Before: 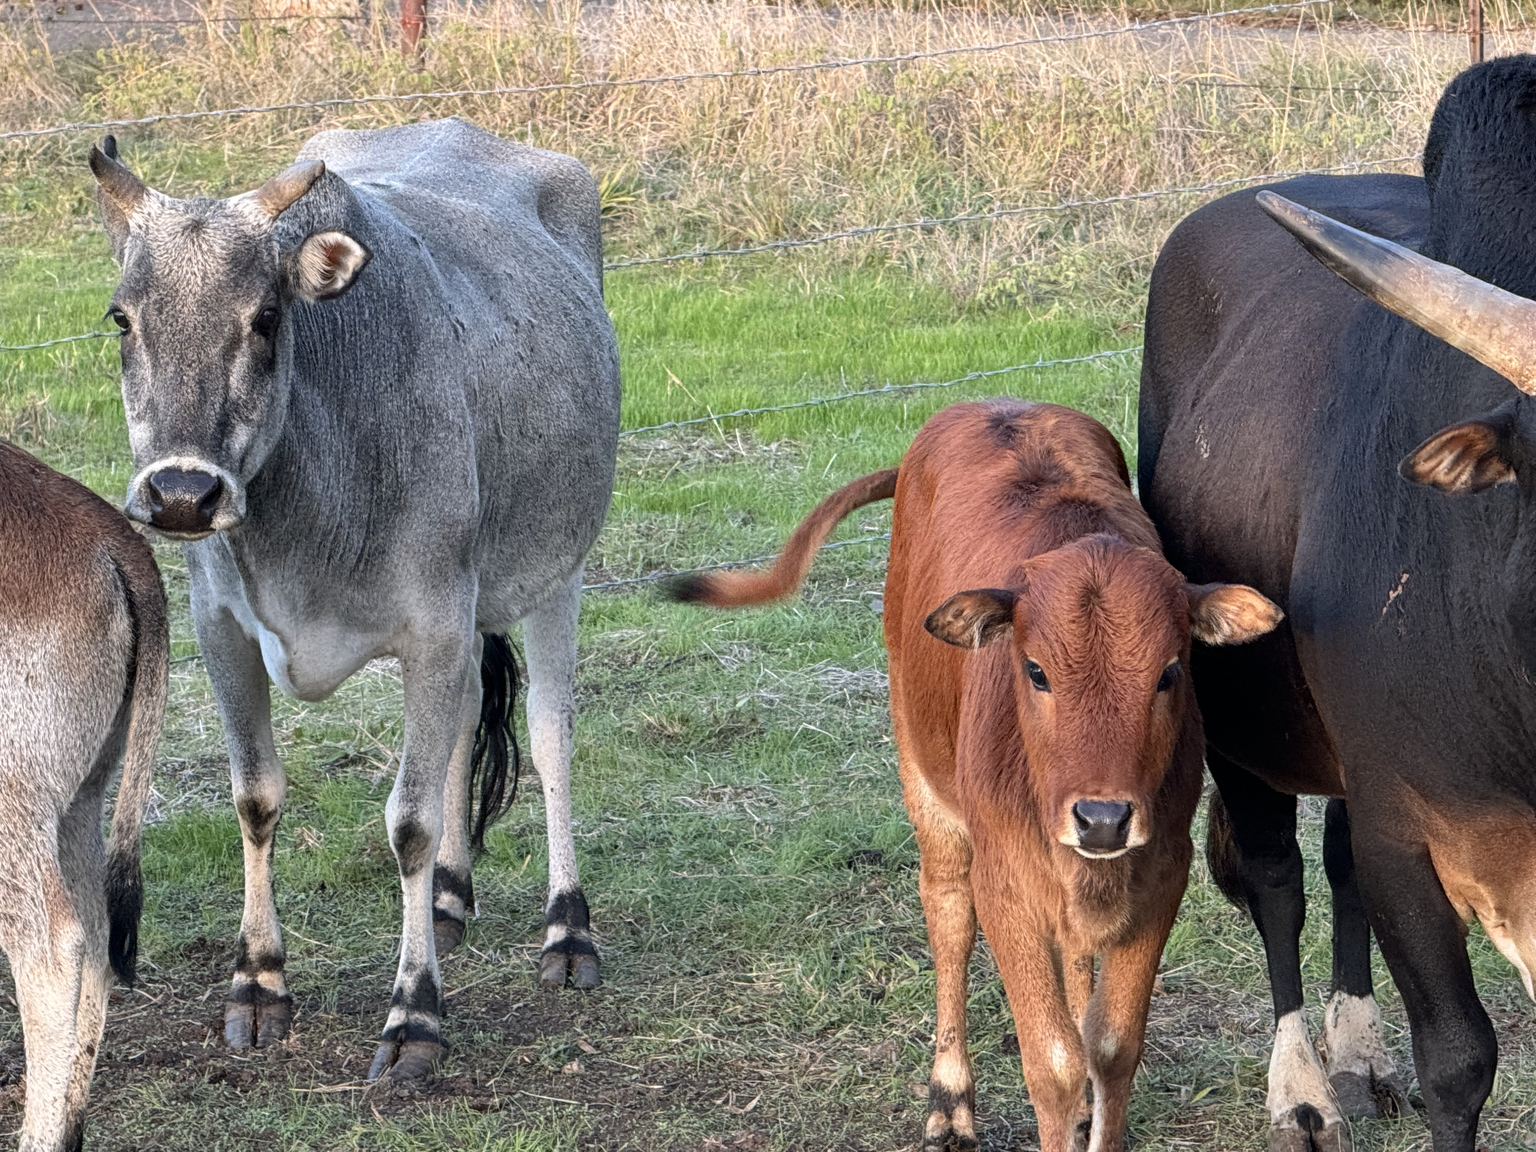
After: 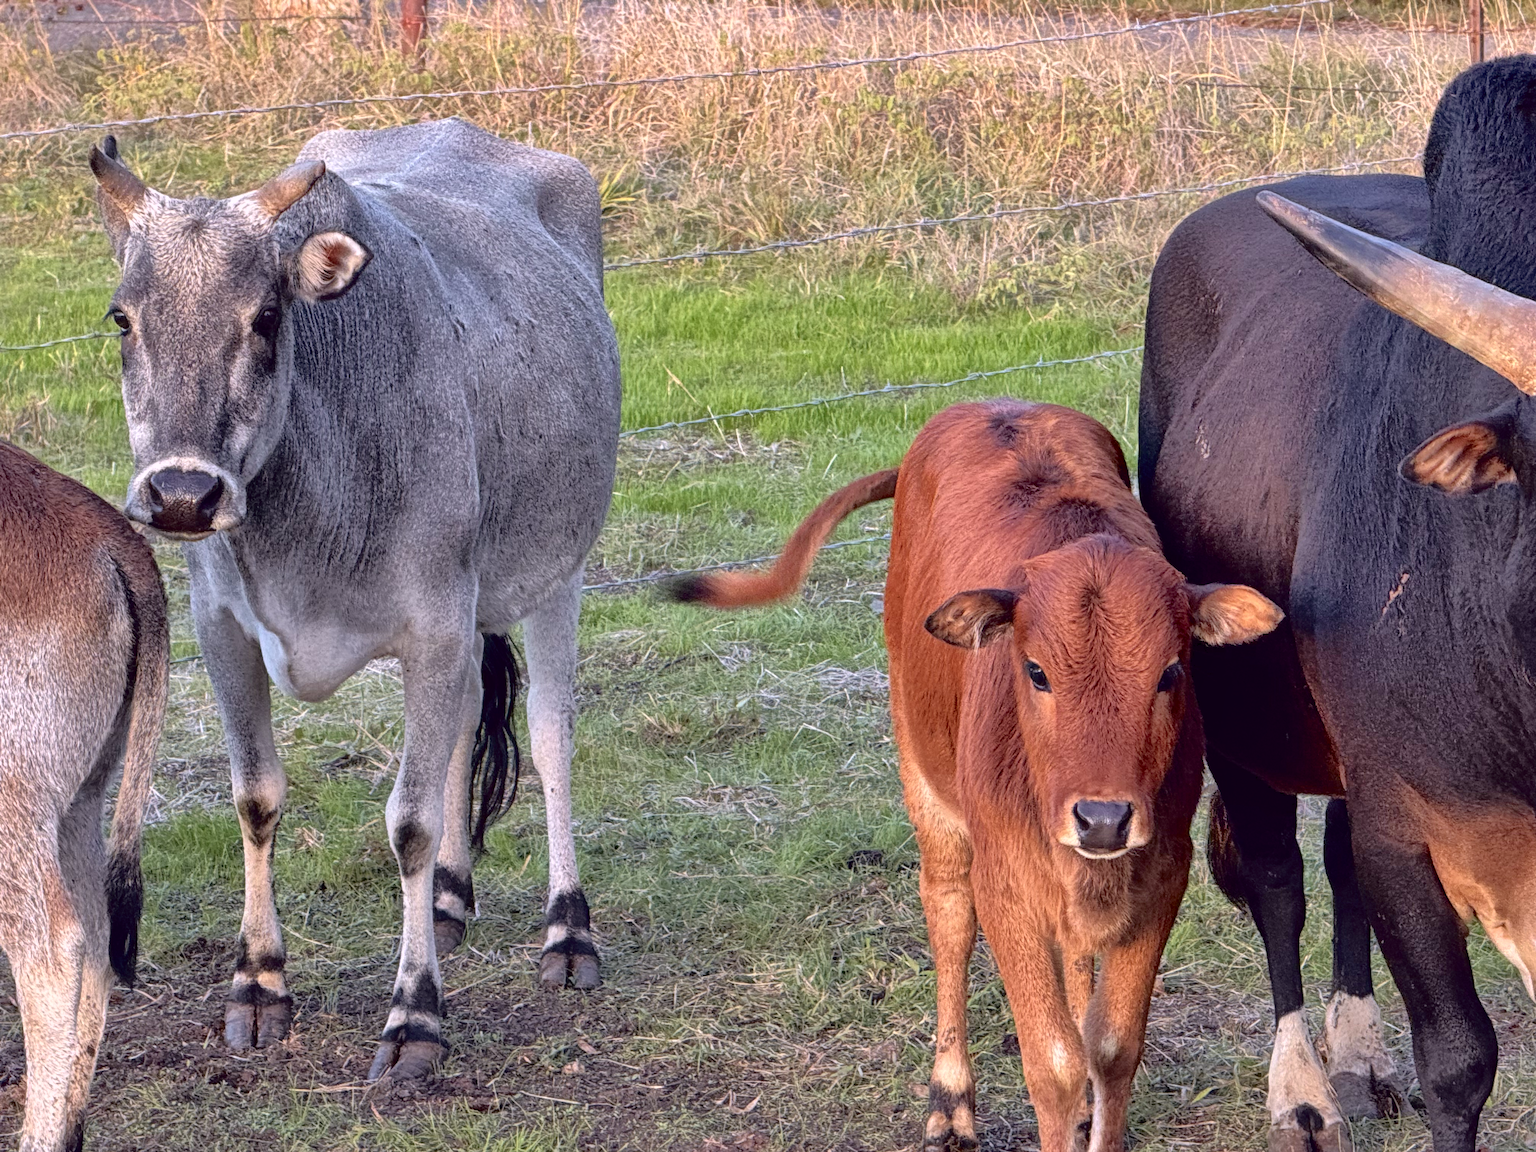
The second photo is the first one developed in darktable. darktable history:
tone curve: curves: ch0 [(0, 0) (0.126, 0.061) (0.362, 0.382) (0.498, 0.498) (0.706, 0.712) (1, 1)]; ch1 [(0, 0) (0.5, 0.522) (0.55, 0.586) (1, 1)]; ch2 [(0, 0) (0.44, 0.424) (0.5, 0.482) (0.537, 0.538) (1, 1)], color space Lab, independent channels, preserve colors none
color balance: input saturation 99%
shadows and highlights: on, module defaults
